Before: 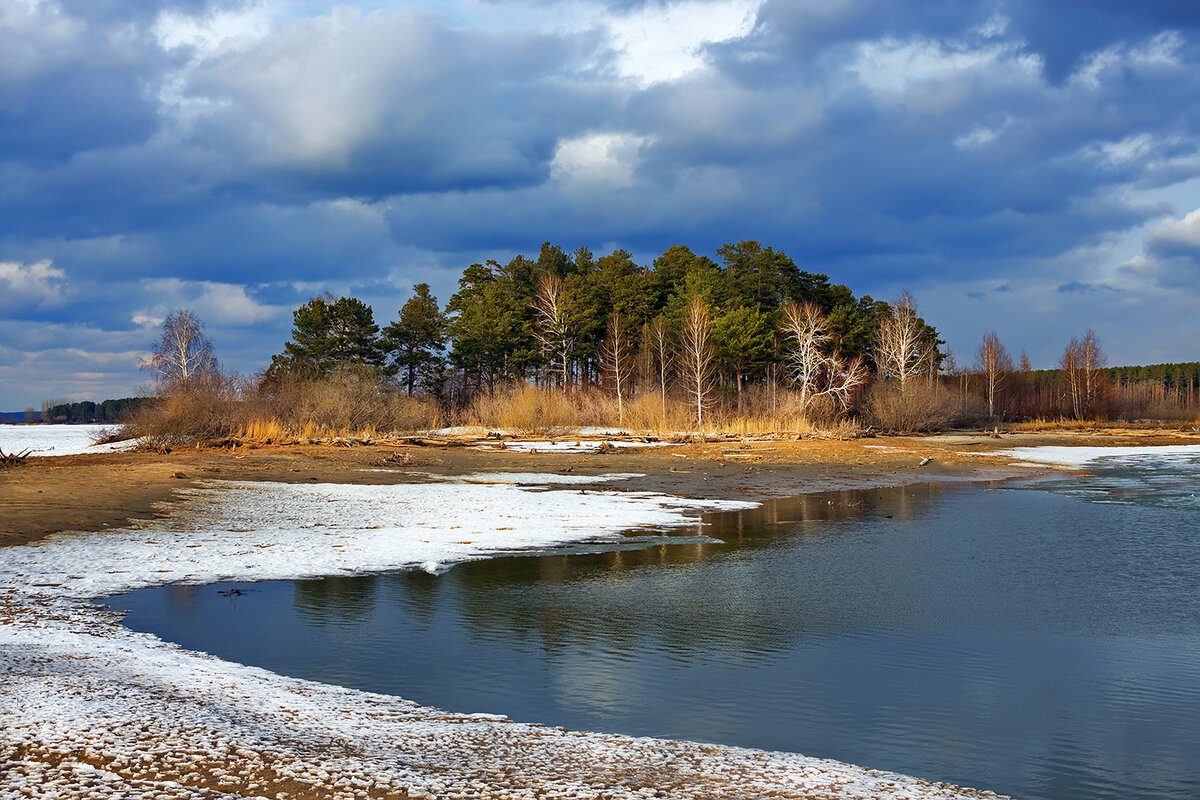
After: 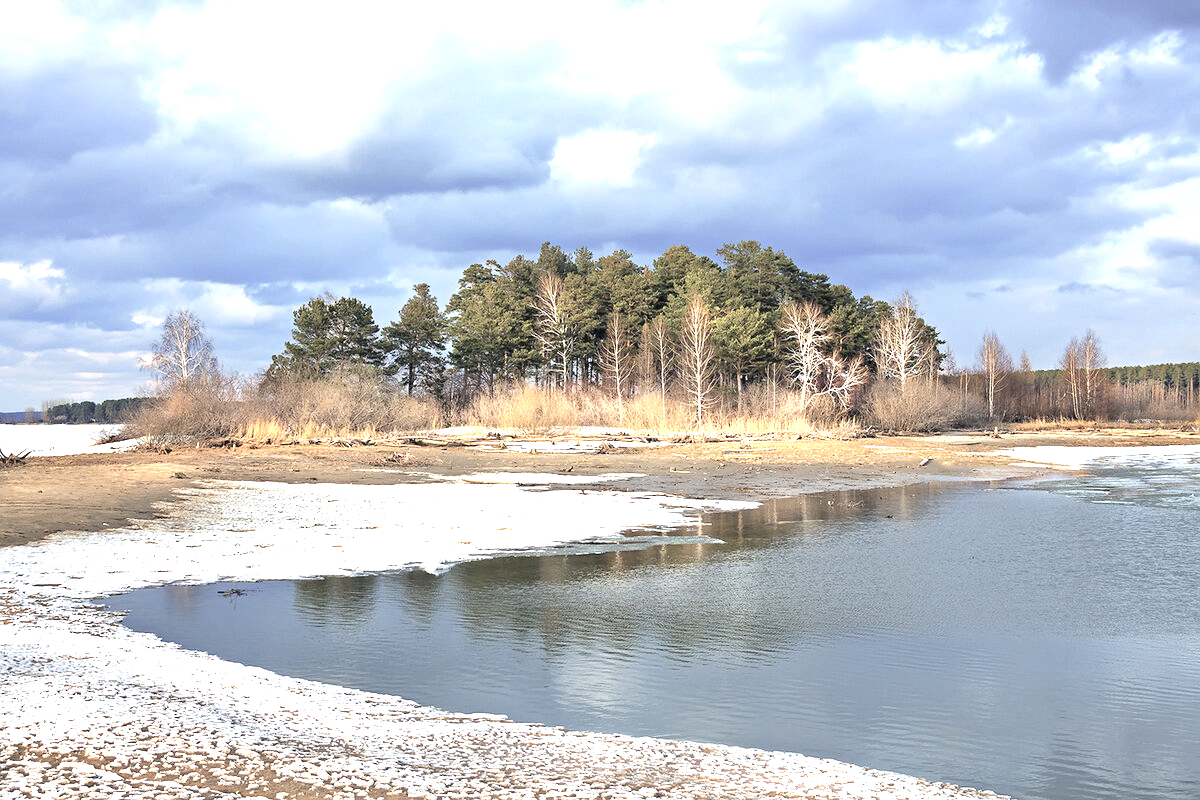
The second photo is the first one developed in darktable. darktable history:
exposure: black level correction 0, exposure 1.462 EV, compensate exposure bias true, compensate highlight preservation false
contrast brightness saturation: brightness 0.188, saturation -0.499
